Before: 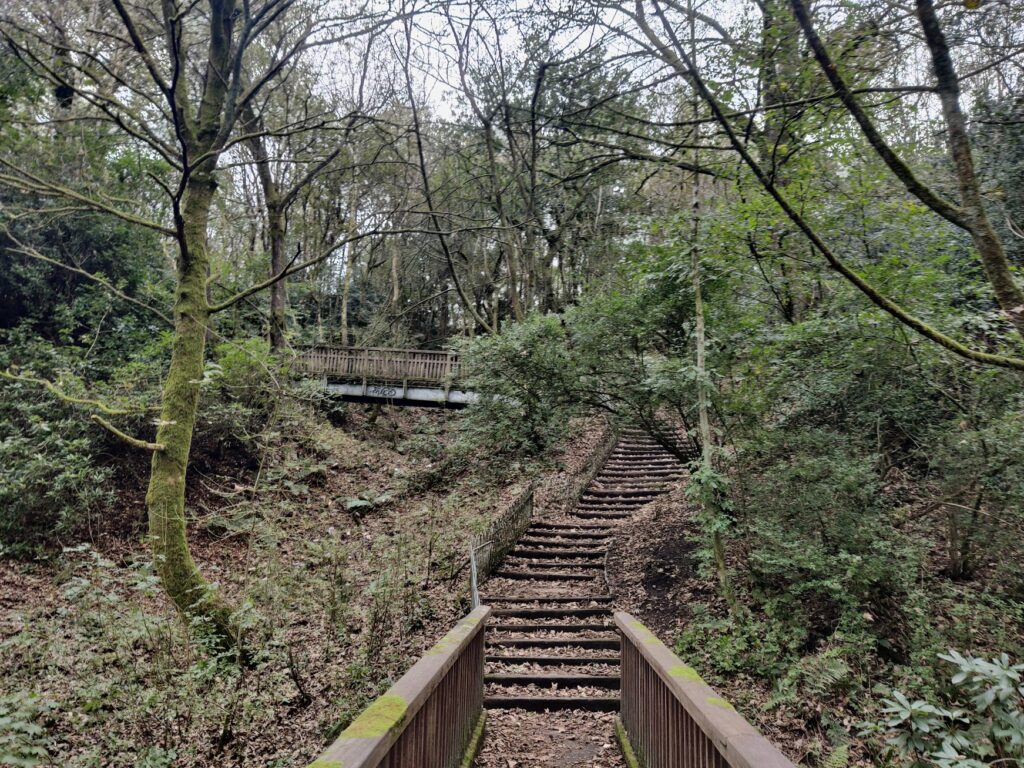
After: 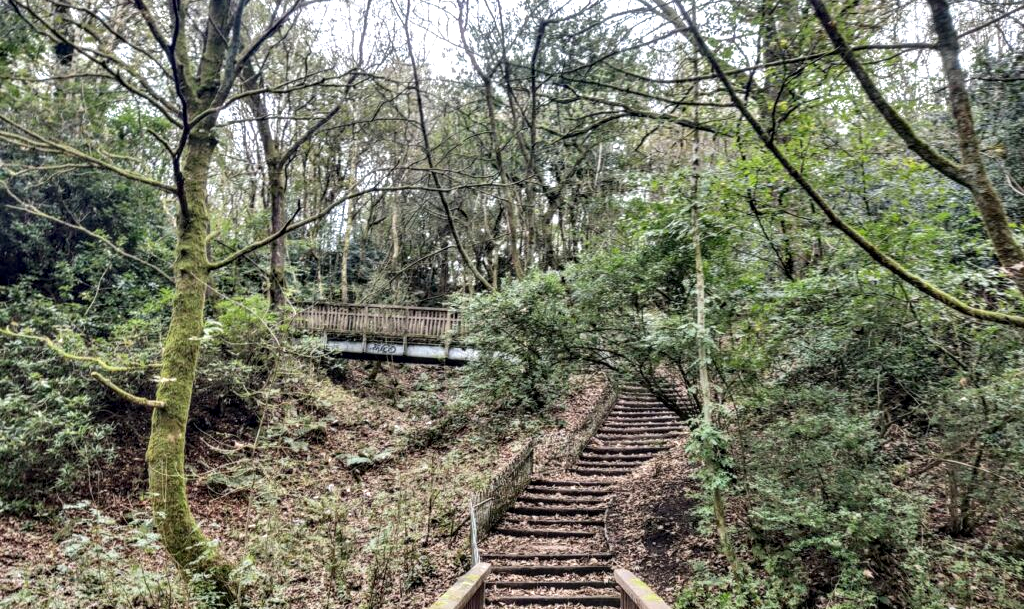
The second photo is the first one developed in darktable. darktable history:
exposure: black level correction 0, exposure 0.701 EV, compensate highlight preservation false
crop and rotate: top 5.669%, bottom 14.926%
local contrast: detail 130%
tone equalizer: on, module defaults
